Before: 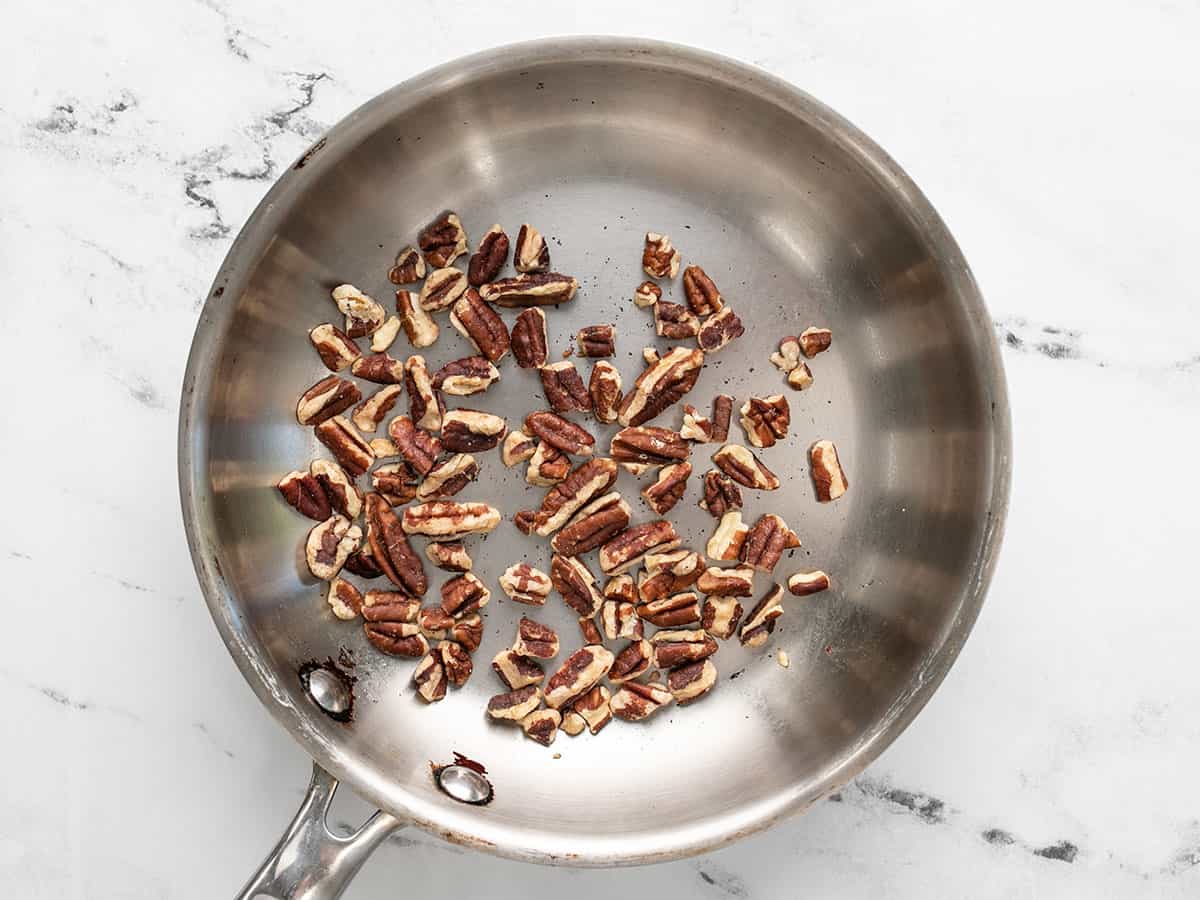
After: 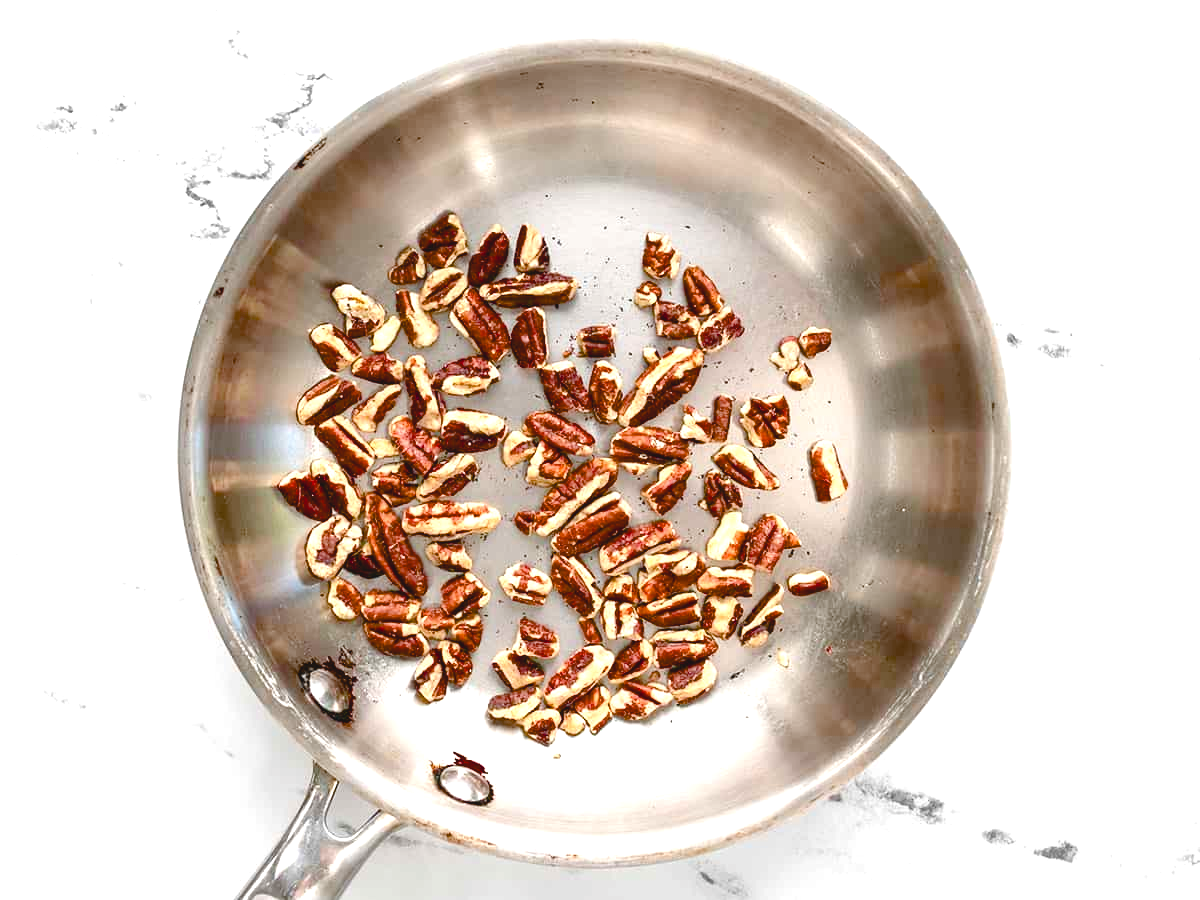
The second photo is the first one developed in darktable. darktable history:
color balance rgb: perceptual saturation grading › global saturation 20%, perceptual saturation grading › highlights -25.756%, perceptual saturation grading › shadows 49.29%, global vibrance 16.196%, saturation formula JzAzBz (2021)
contrast brightness saturation: contrast -0.117
exposure: black level correction 0, exposure 1.001 EV, compensate highlight preservation false
